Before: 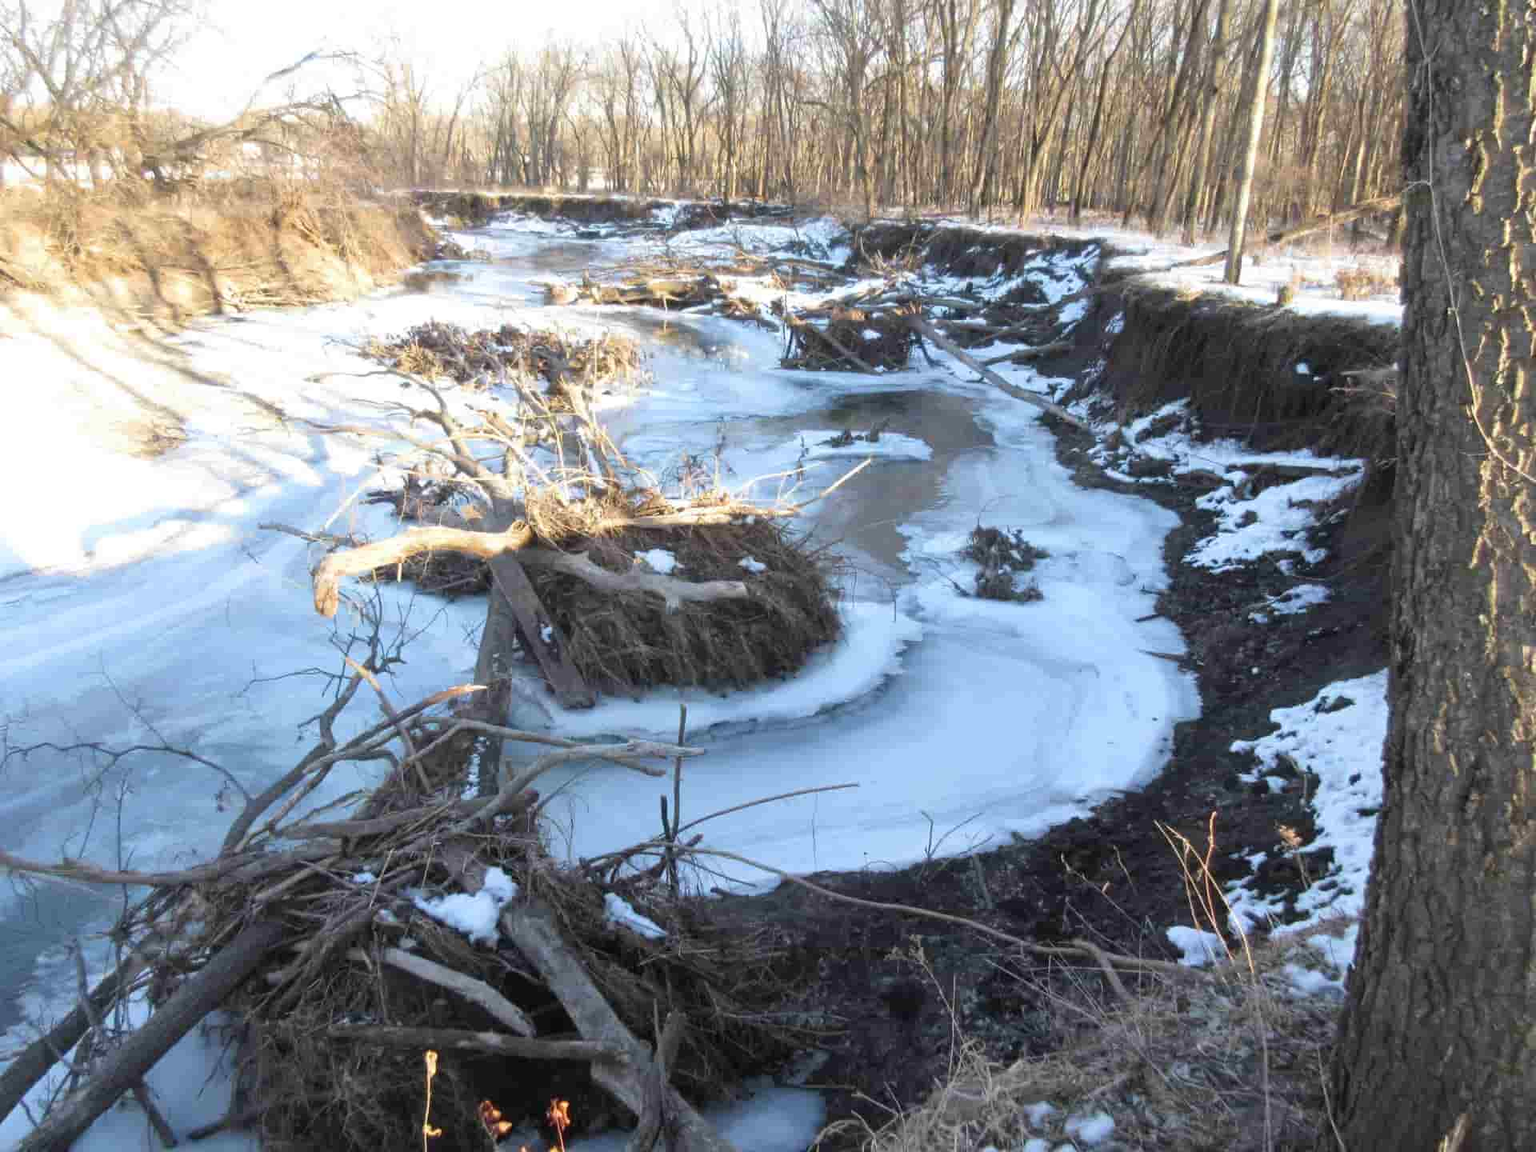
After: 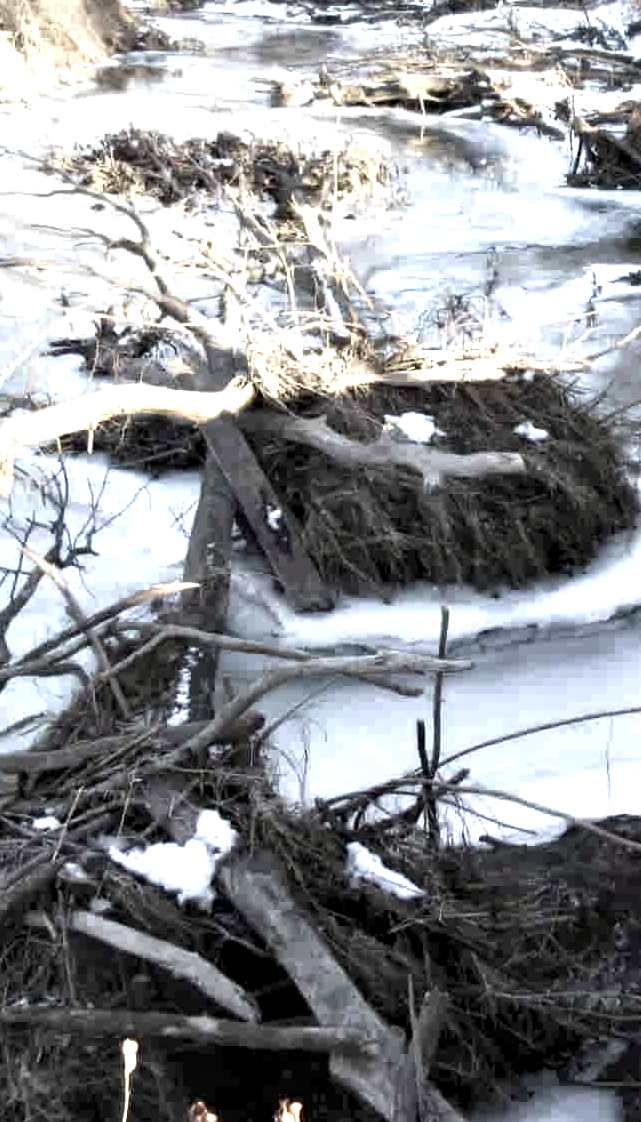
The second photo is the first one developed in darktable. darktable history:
color zones: curves: ch0 [(0.25, 0.667) (0.758, 0.368)]; ch1 [(0.215, 0.245) (0.761, 0.373)]; ch2 [(0.247, 0.554) (0.761, 0.436)]
contrast equalizer: y [[0.6 ×6], [0.55 ×6], [0 ×6], [0 ×6], [0 ×6]]
crop and rotate: left 21.334%, top 19.052%, right 45.25%, bottom 2.989%
